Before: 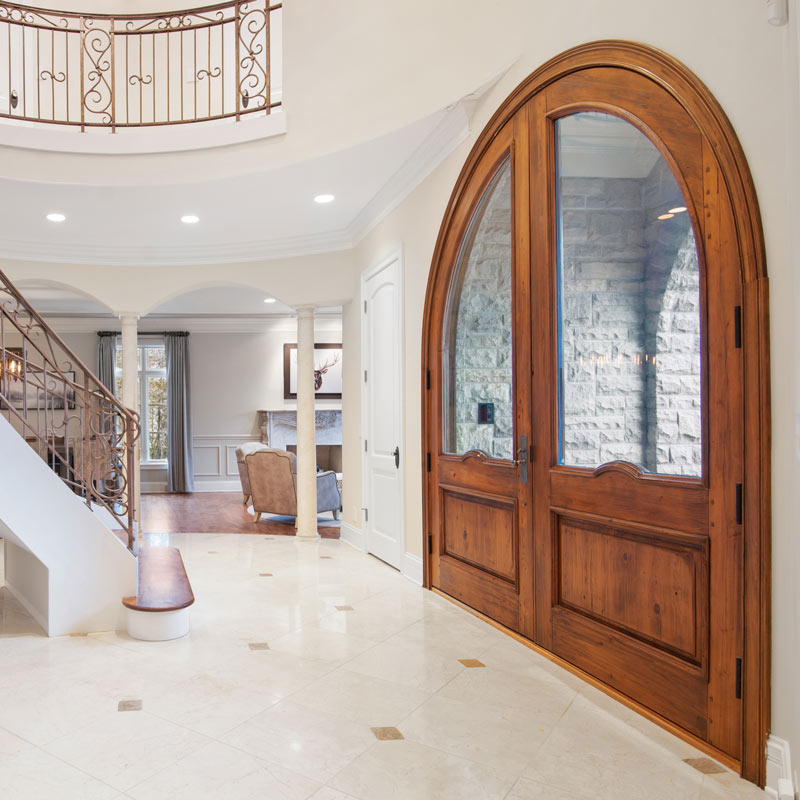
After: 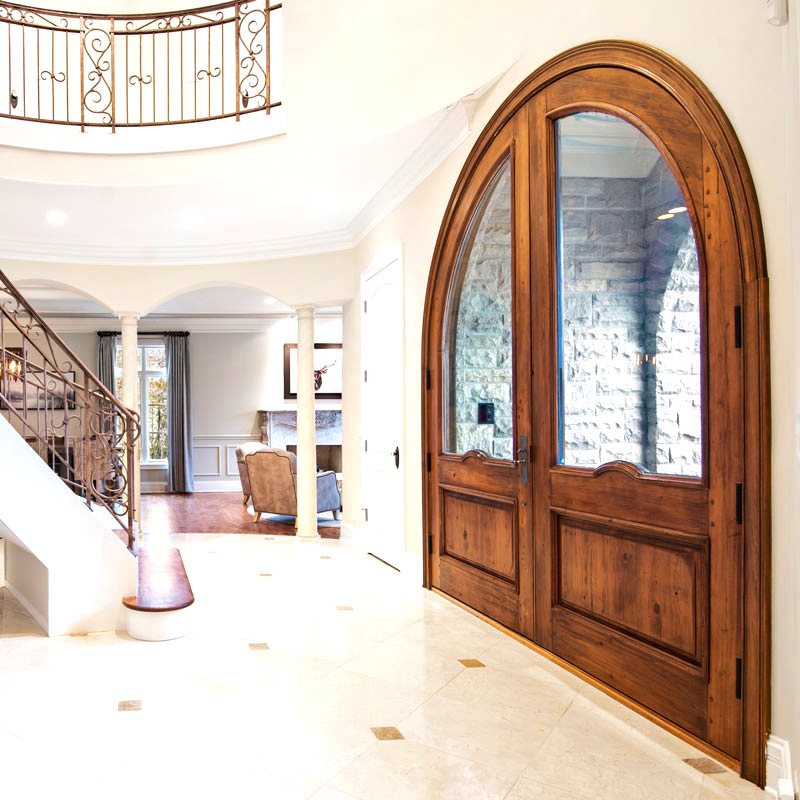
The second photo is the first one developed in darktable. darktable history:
tone equalizer: -8 EV -0.788 EV, -7 EV -0.706 EV, -6 EV -0.562 EV, -5 EV -0.425 EV, -3 EV 0.389 EV, -2 EV 0.6 EV, -1 EV 0.675 EV, +0 EV 0.754 EV, edges refinement/feathering 500, mask exposure compensation -1.57 EV, preserve details no
velvia: on, module defaults
haze removal: adaptive false
